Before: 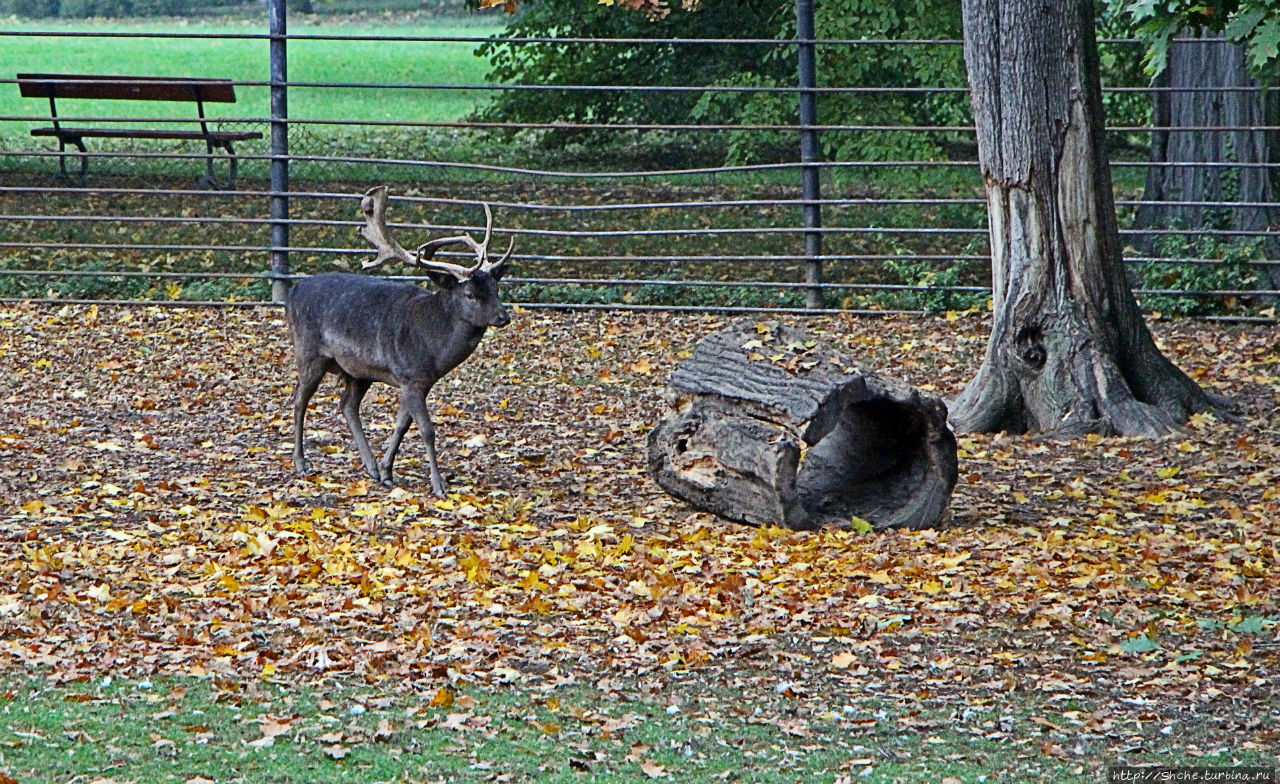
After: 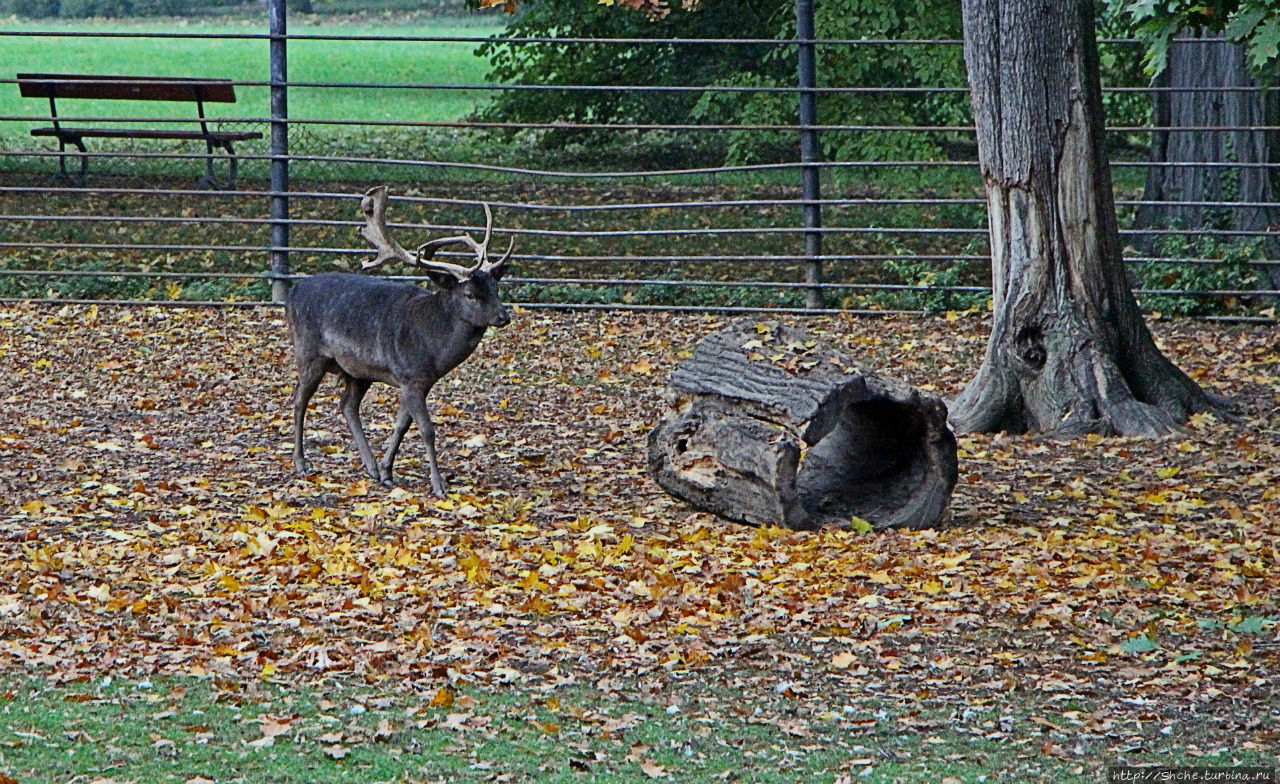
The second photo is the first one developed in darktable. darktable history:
exposure: exposure -0.237 EV, compensate exposure bias true, compensate highlight preservation false
